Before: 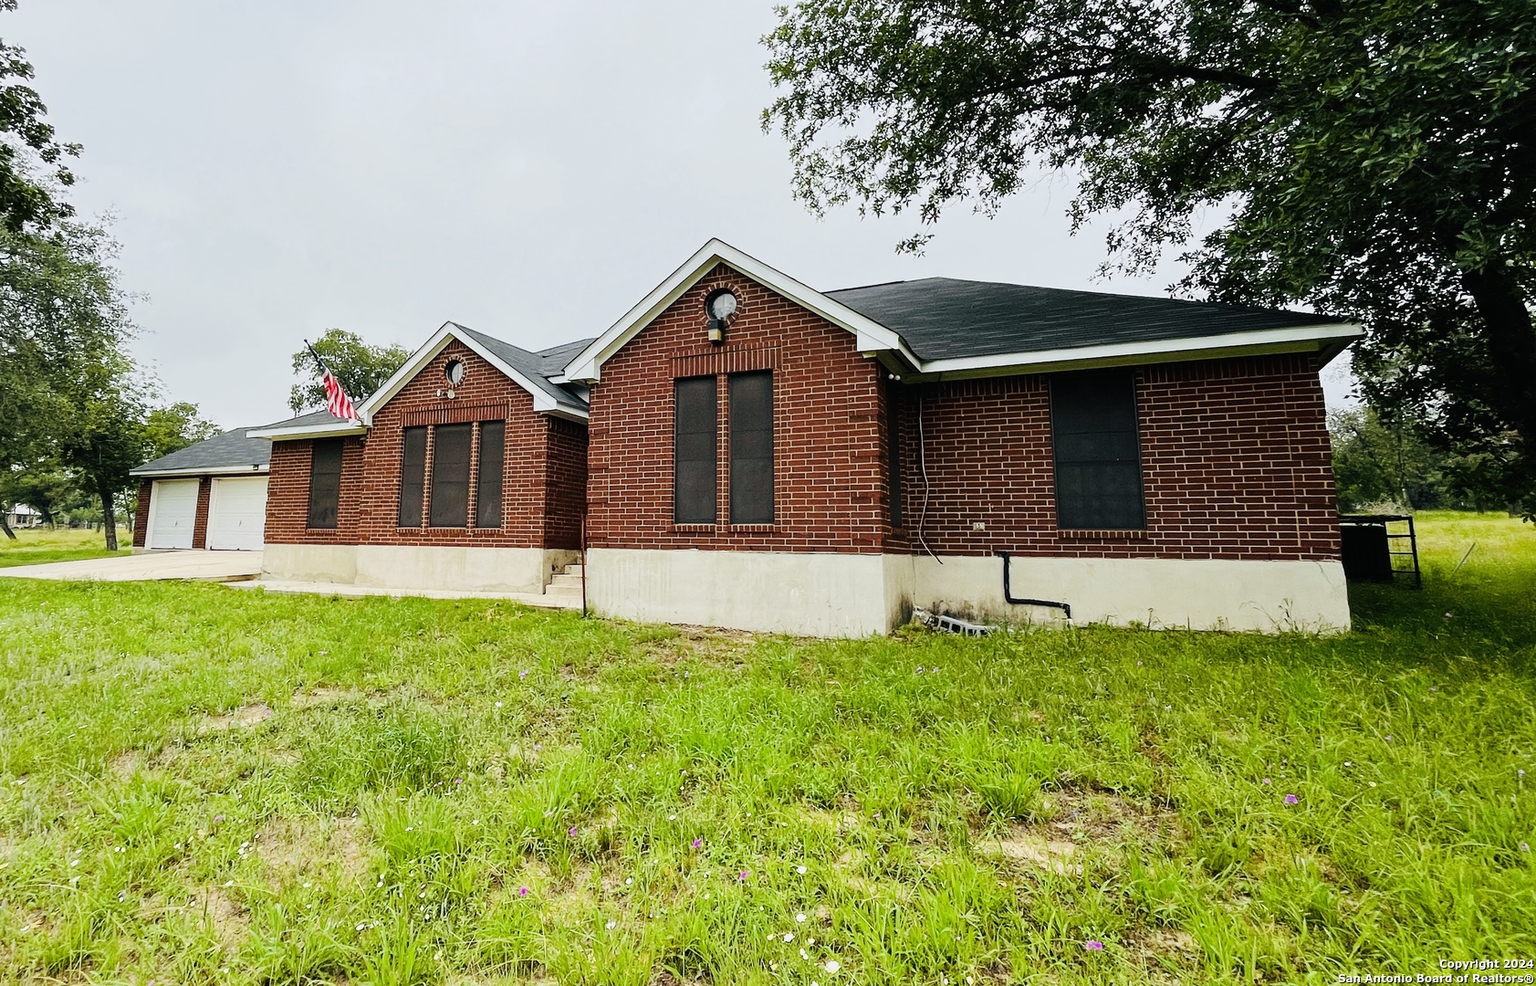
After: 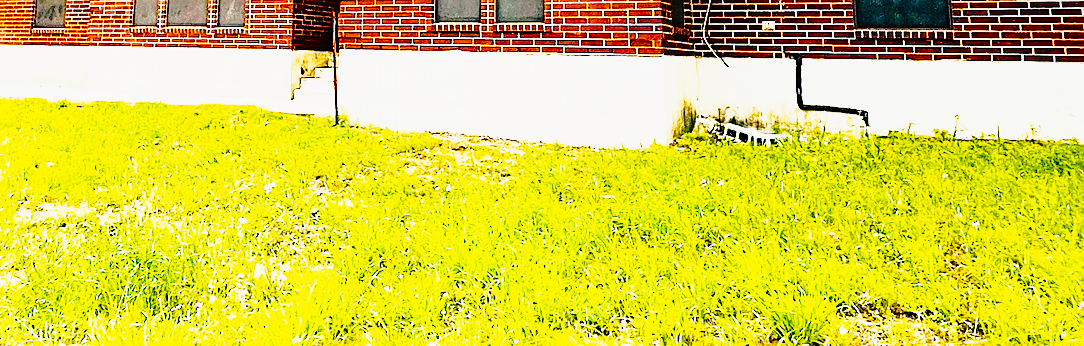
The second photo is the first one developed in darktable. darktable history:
crop: left 18.087%, top 51.077%, right 17.492%, bottom 16.844%
tone equalizer: -8 EV -0.389 EV, -7 EV -0.387 EV, -6 EV -0.34 EV, -5 EV -0.25 EV, -3 EV 0.227 EV, -2 EV 0.325 EV, -1 EV 0.364 EV, +0 EV 0.396 EV
sharpen: on, module defaults
tone curve: curves: ch0 [(0, 0) (0.135, 0.09) (0.326, 0.386) (0.489, 0.573) (0.663, 0.749) (0.854, 0.897) (1, 0.974)]; ch1 [(0, 0) (0.366, 0.367) (0.475, 0.453) (0.494, 0.493) (0.504, 0.497) (0.544, 0.569) (0.562, 0.605) (0.622, 0.694) (1, 1)]; ch2 [(0, 0) (0.333, 0.346) (0.375, 0.375) (0.424, 0.43) (0.476, 0.492) (0.502, 0.503) (0.533, 0.534) (0.572, 0.603) (0.605, 0.656) (0.641, 0.709) (1, 1)], preserve colors none
color balance rgb: power › hue 62.62°, highlights gain › chroma 1.031%, highlights gain › hue 60.21°, perceptual saturation grading › global saturation 30.731%, global vibrance 15.978%, saturation formula JzAzBz (2021)
base curve: curves: ch0 [(0, 0) (0.012, 0.01) (0.073, 0.168) (0.31, 0.711) (0.645, 0.957) (1, 1)], preserve colors none
exposure: black level correction 0, exposure 0.5 EV, compensate exposure bias true, compensate highlight preservation false
